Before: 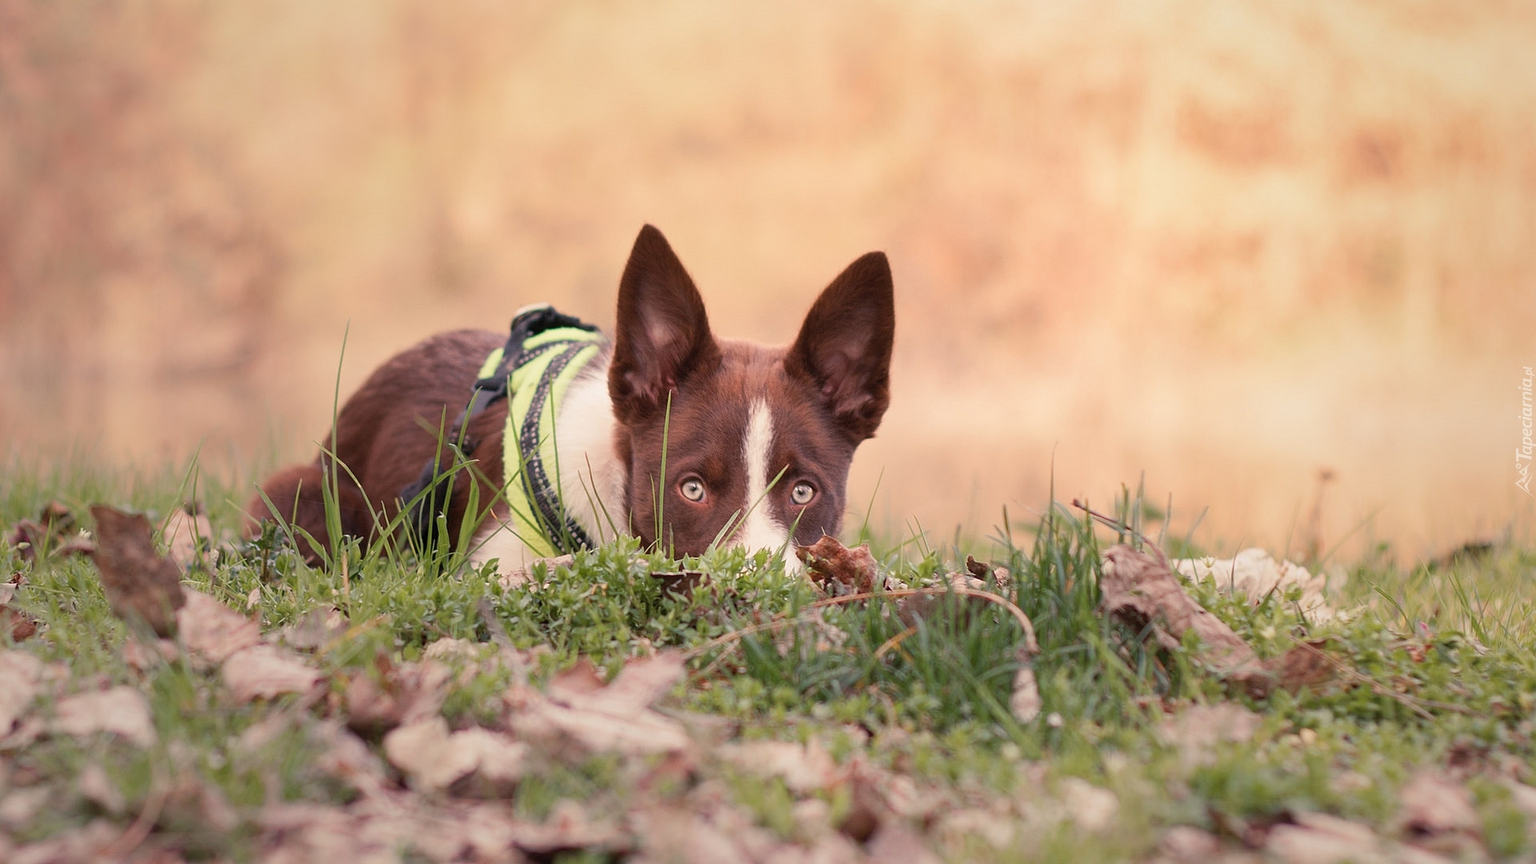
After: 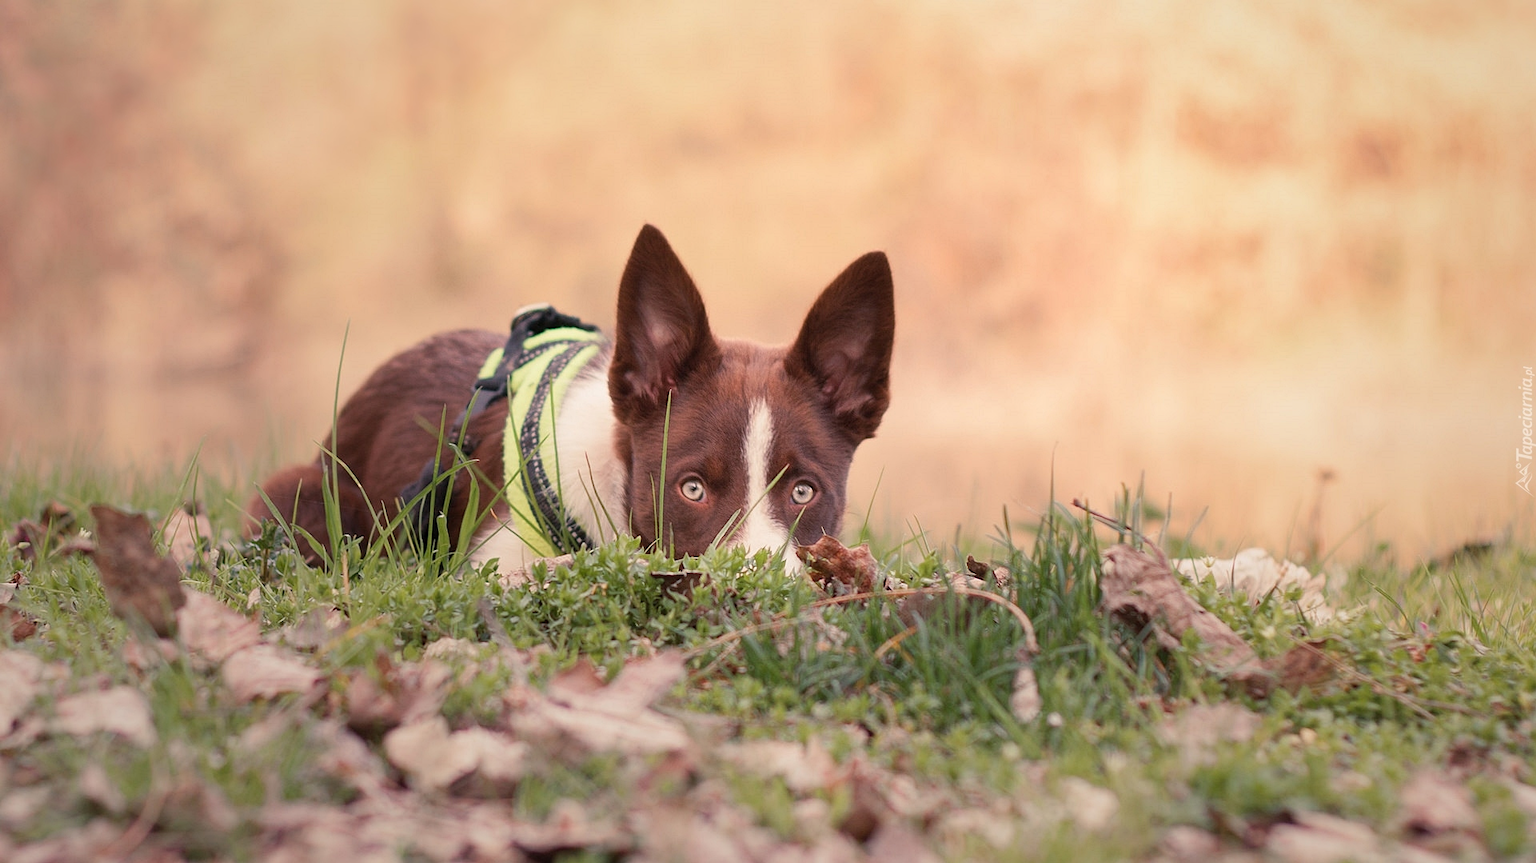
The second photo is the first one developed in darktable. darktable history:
tone equalizer: mask exposure compensation -0.503 EV
